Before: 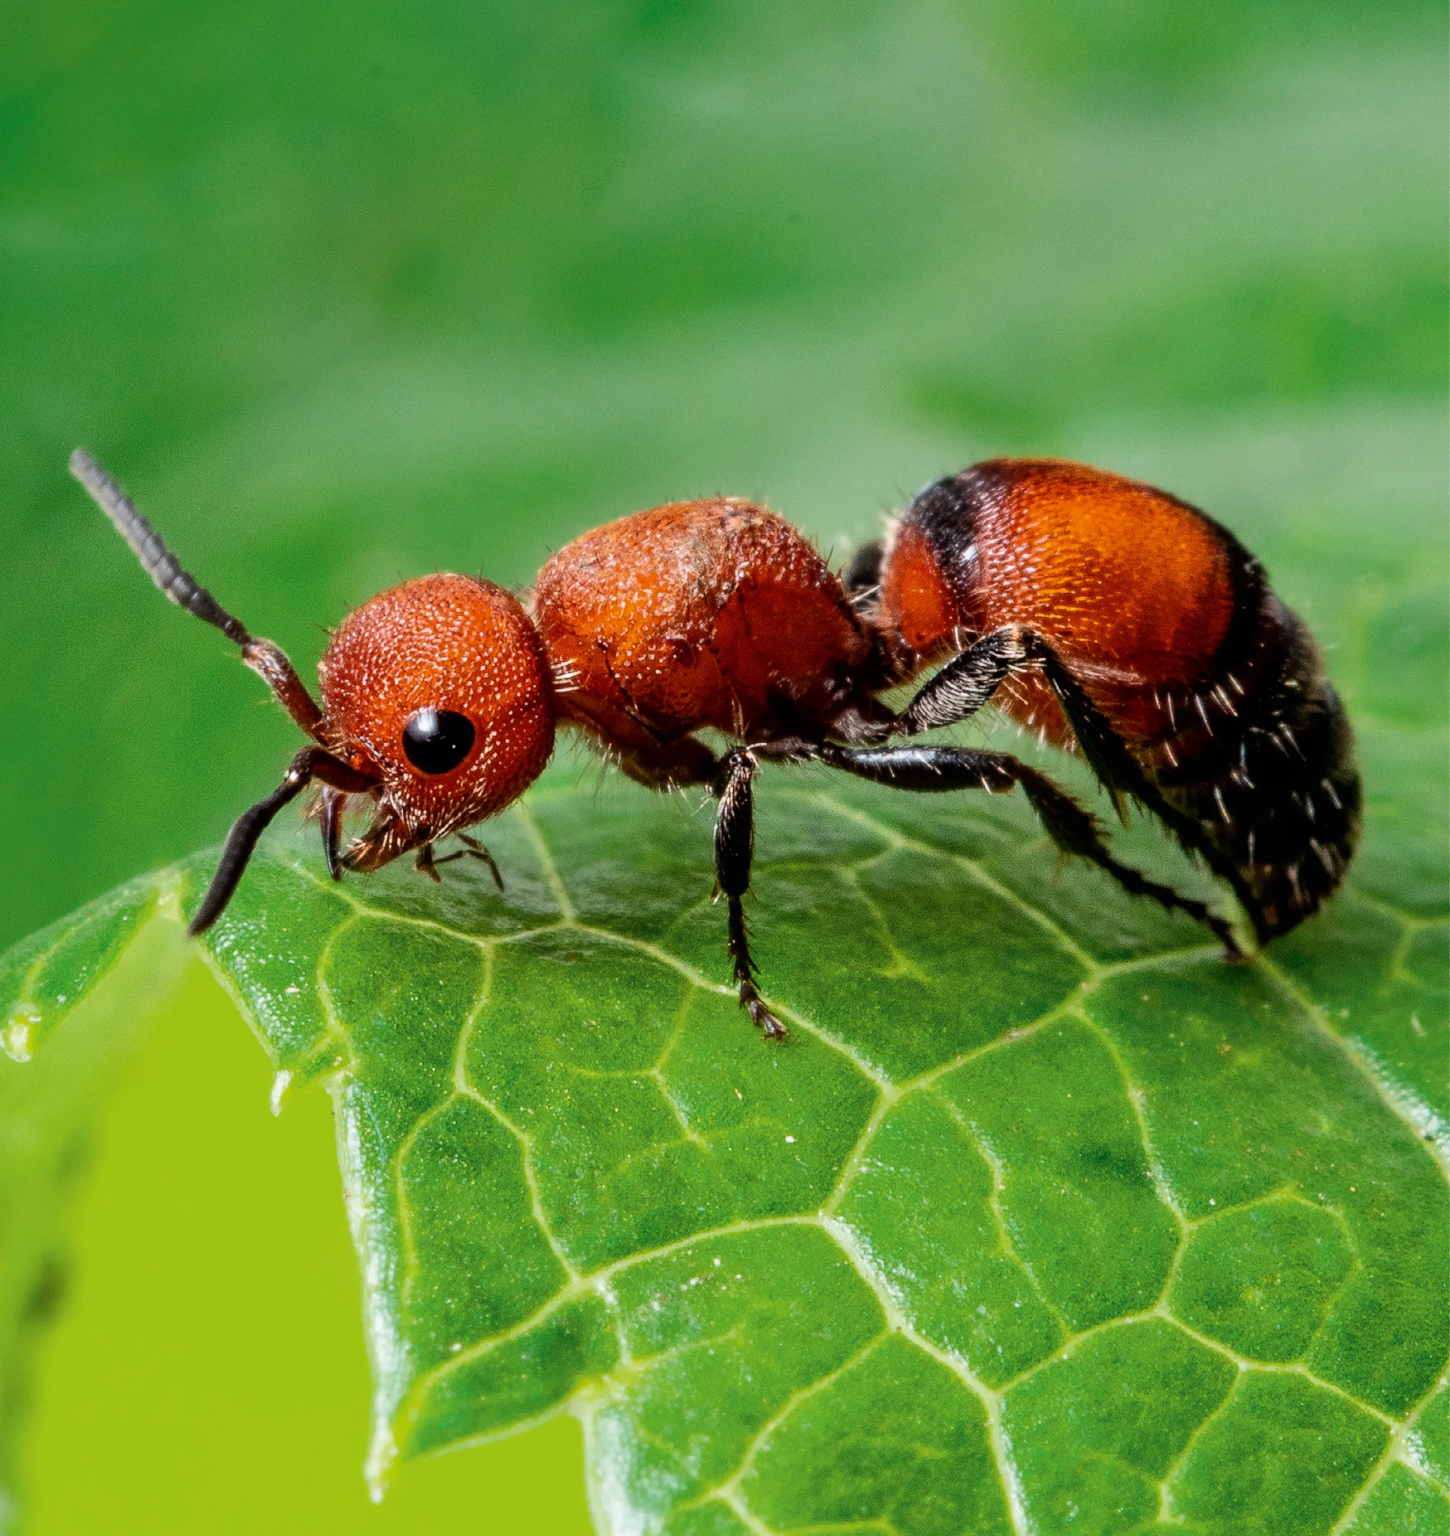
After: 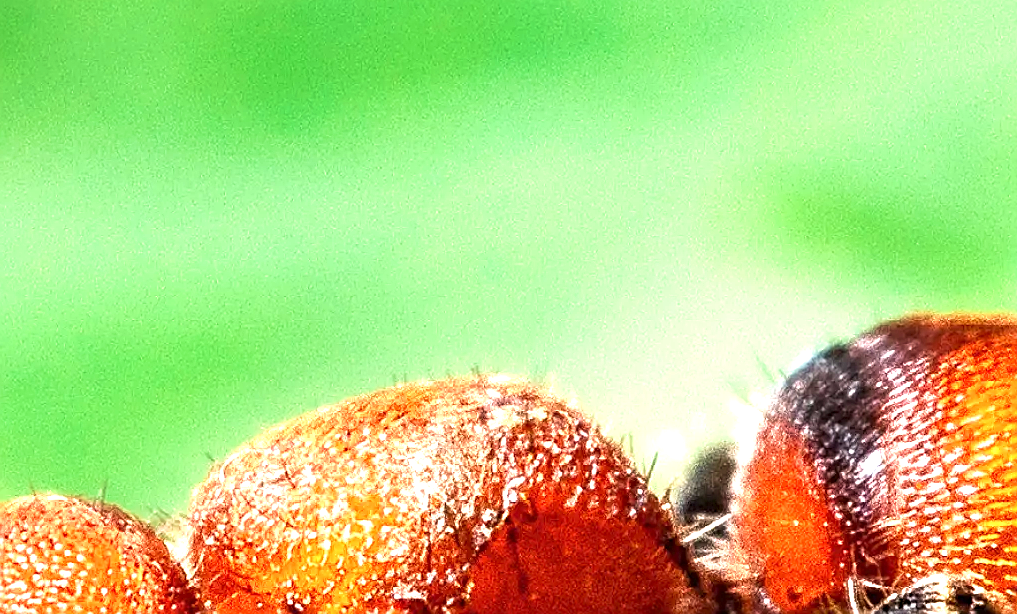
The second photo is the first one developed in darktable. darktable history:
exposure: exposure 1.489 EV, compensate highlight preservation false
crop: left 28.651%, top 16.829%, right 26.719%, bottom 57.733%
sharpen: amount 0.905
velvia: on, module defaults
